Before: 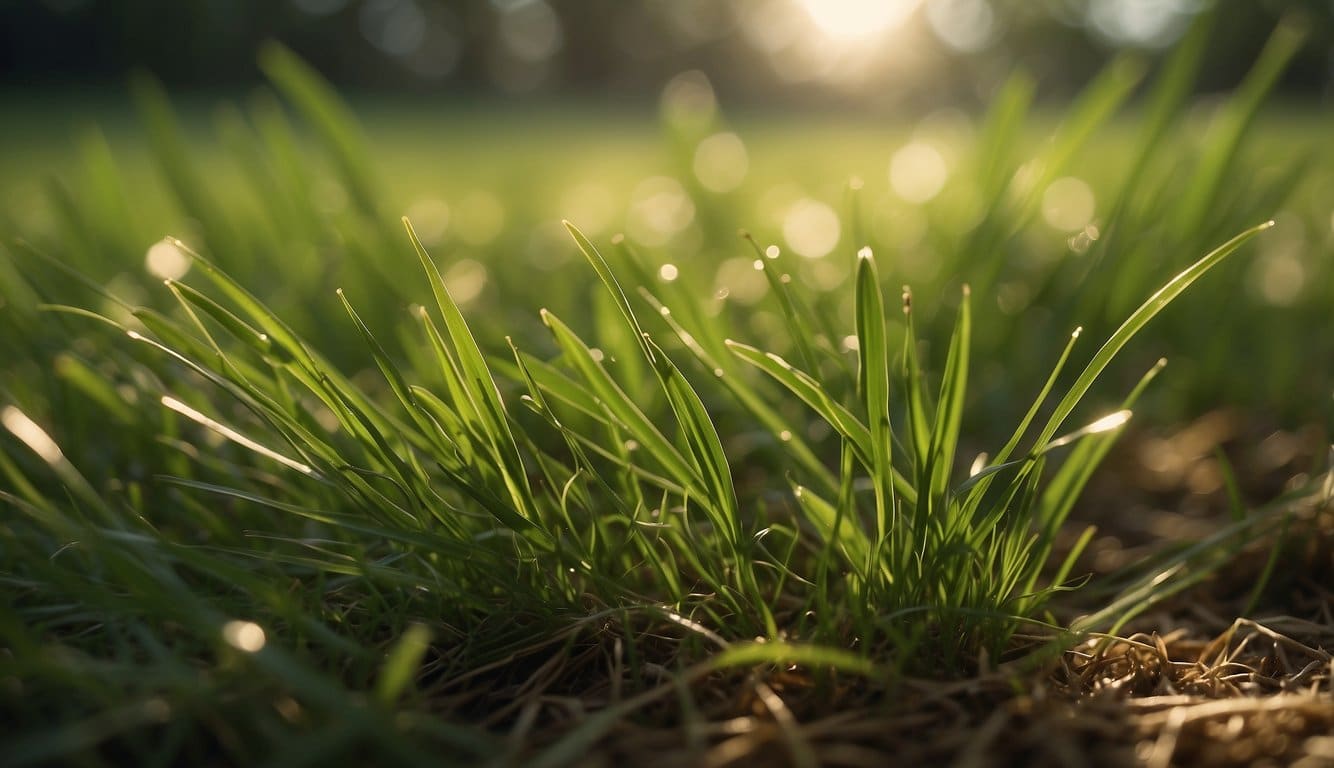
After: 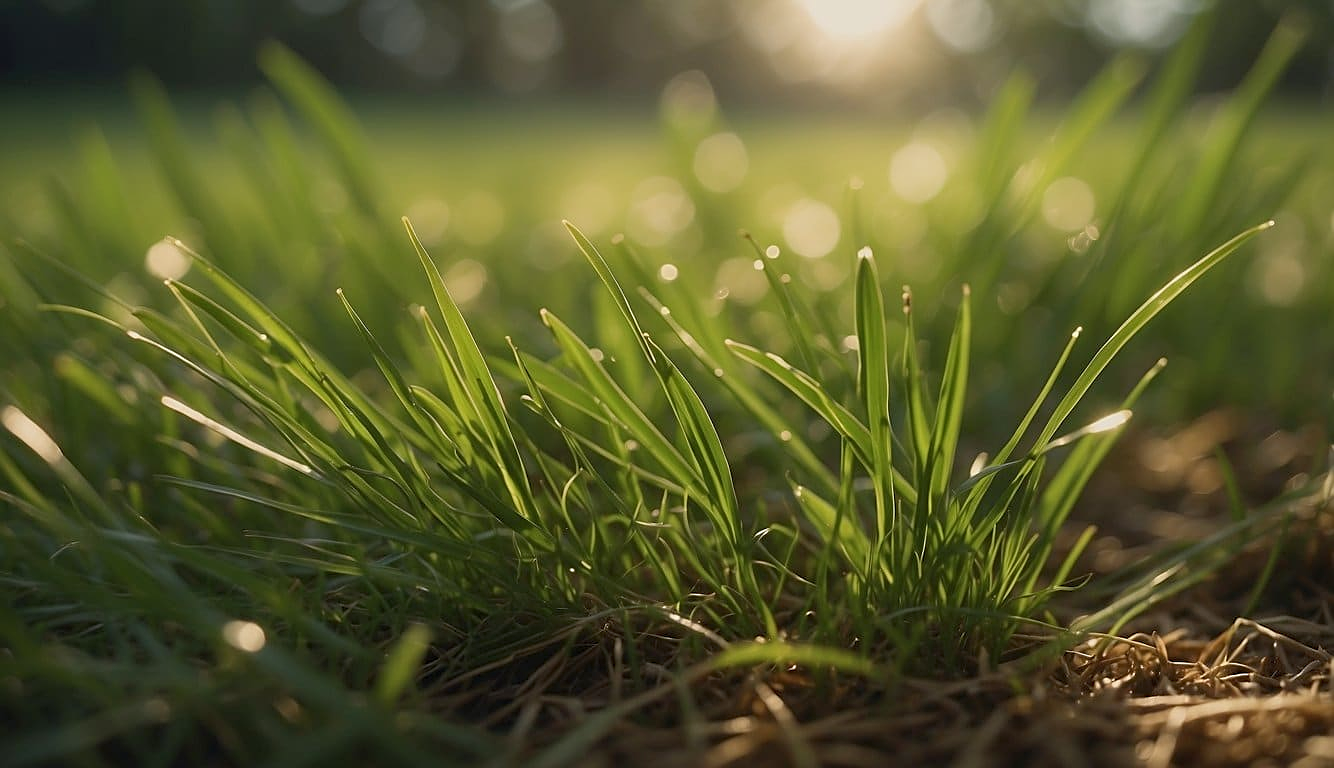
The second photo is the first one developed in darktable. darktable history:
color balance rgb: perceptual saturation grading › global saturation -0.31%, global vibrance -8%, contrast -13%, saturation formula JzAzBz (2021)
sharpen: on, module defaults
